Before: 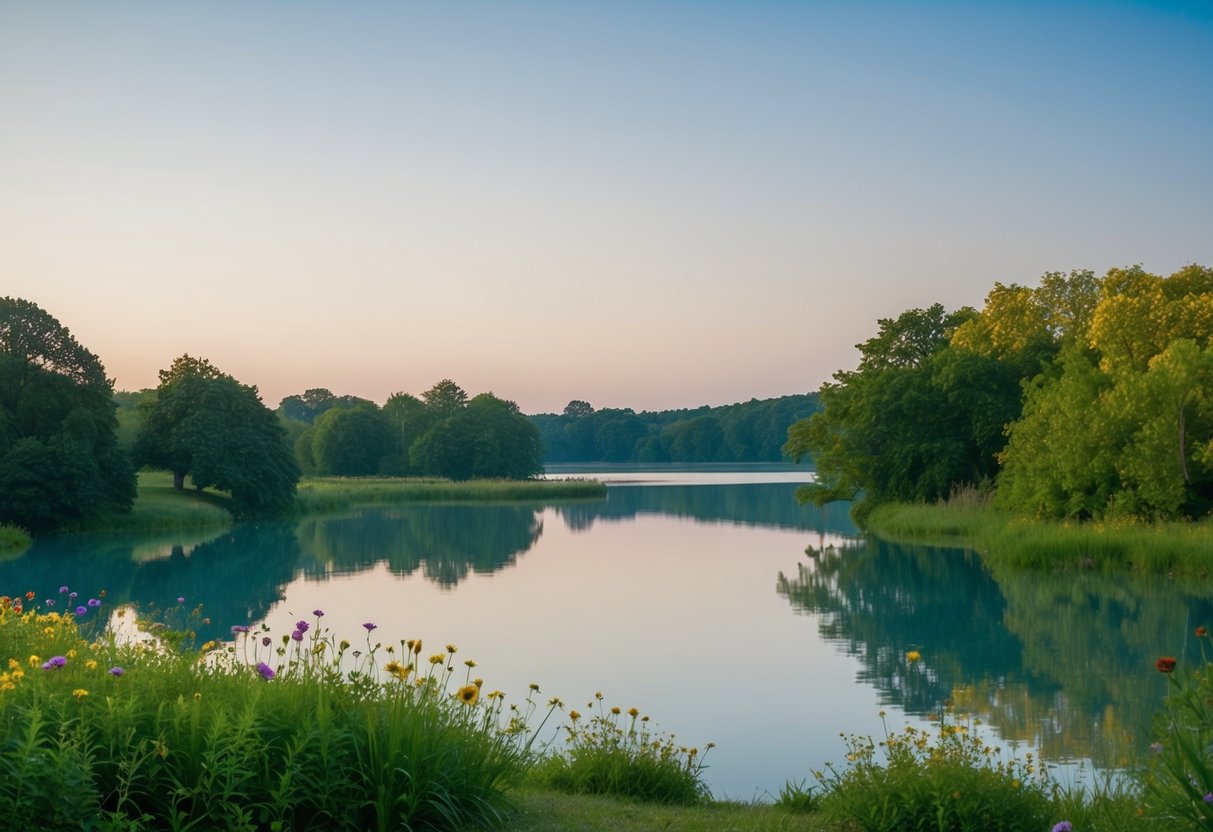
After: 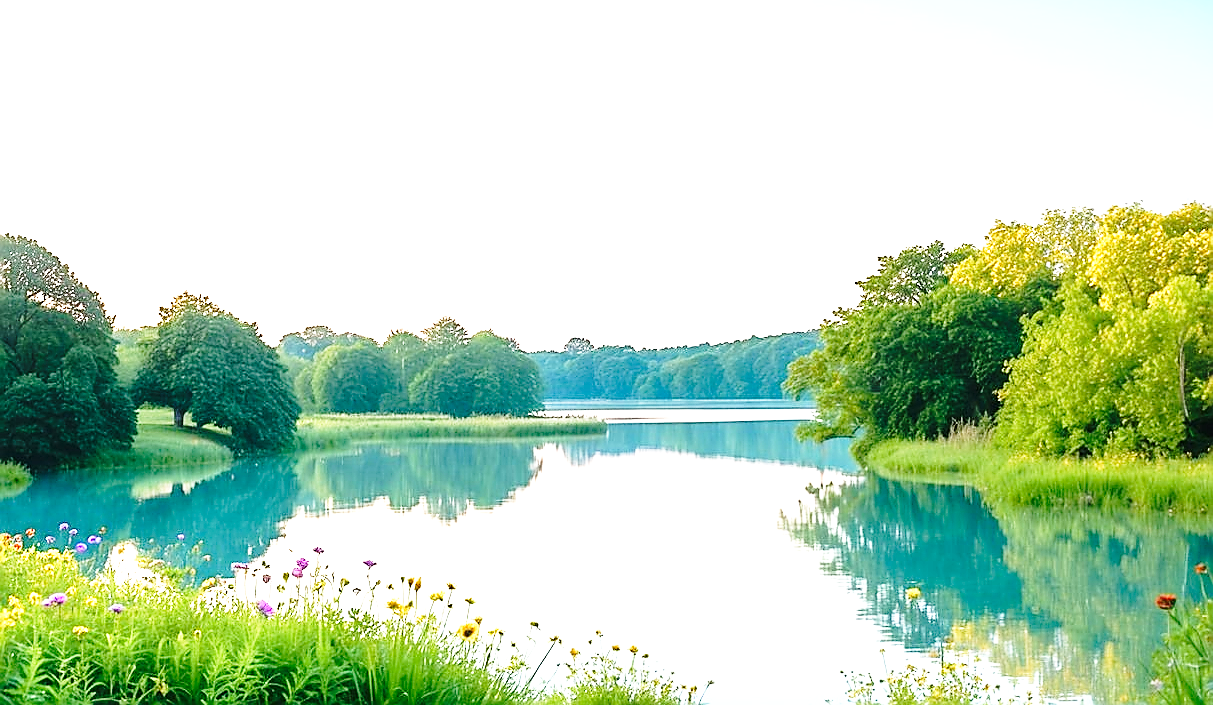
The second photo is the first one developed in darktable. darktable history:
base curve: curves: ch0 [(0, 0) (0.028, 0.03) (0.121, 0.232) (0.46, 0.748) (0.859, 0.968) (1, 1)], exposure shift 0.01, preserve colors none
crop: top 7.593%, bottom 7.558%
exposure: black level correction 0, exposure 1.104 EV, compensate highlight preservation false
sharpen: radius 1.422, amount 1.251, threshold 0.652
tone equalizer: -8 EV -0.717 EV, -7 EV -0.701 EV, -6 EV -0.579 EV, -5 EV -0.417 EV, -3 EV 0.399 EV, -2 EV 0.6 EV, -1 EV 0.69 EV, +0 EV 0.77 EV
